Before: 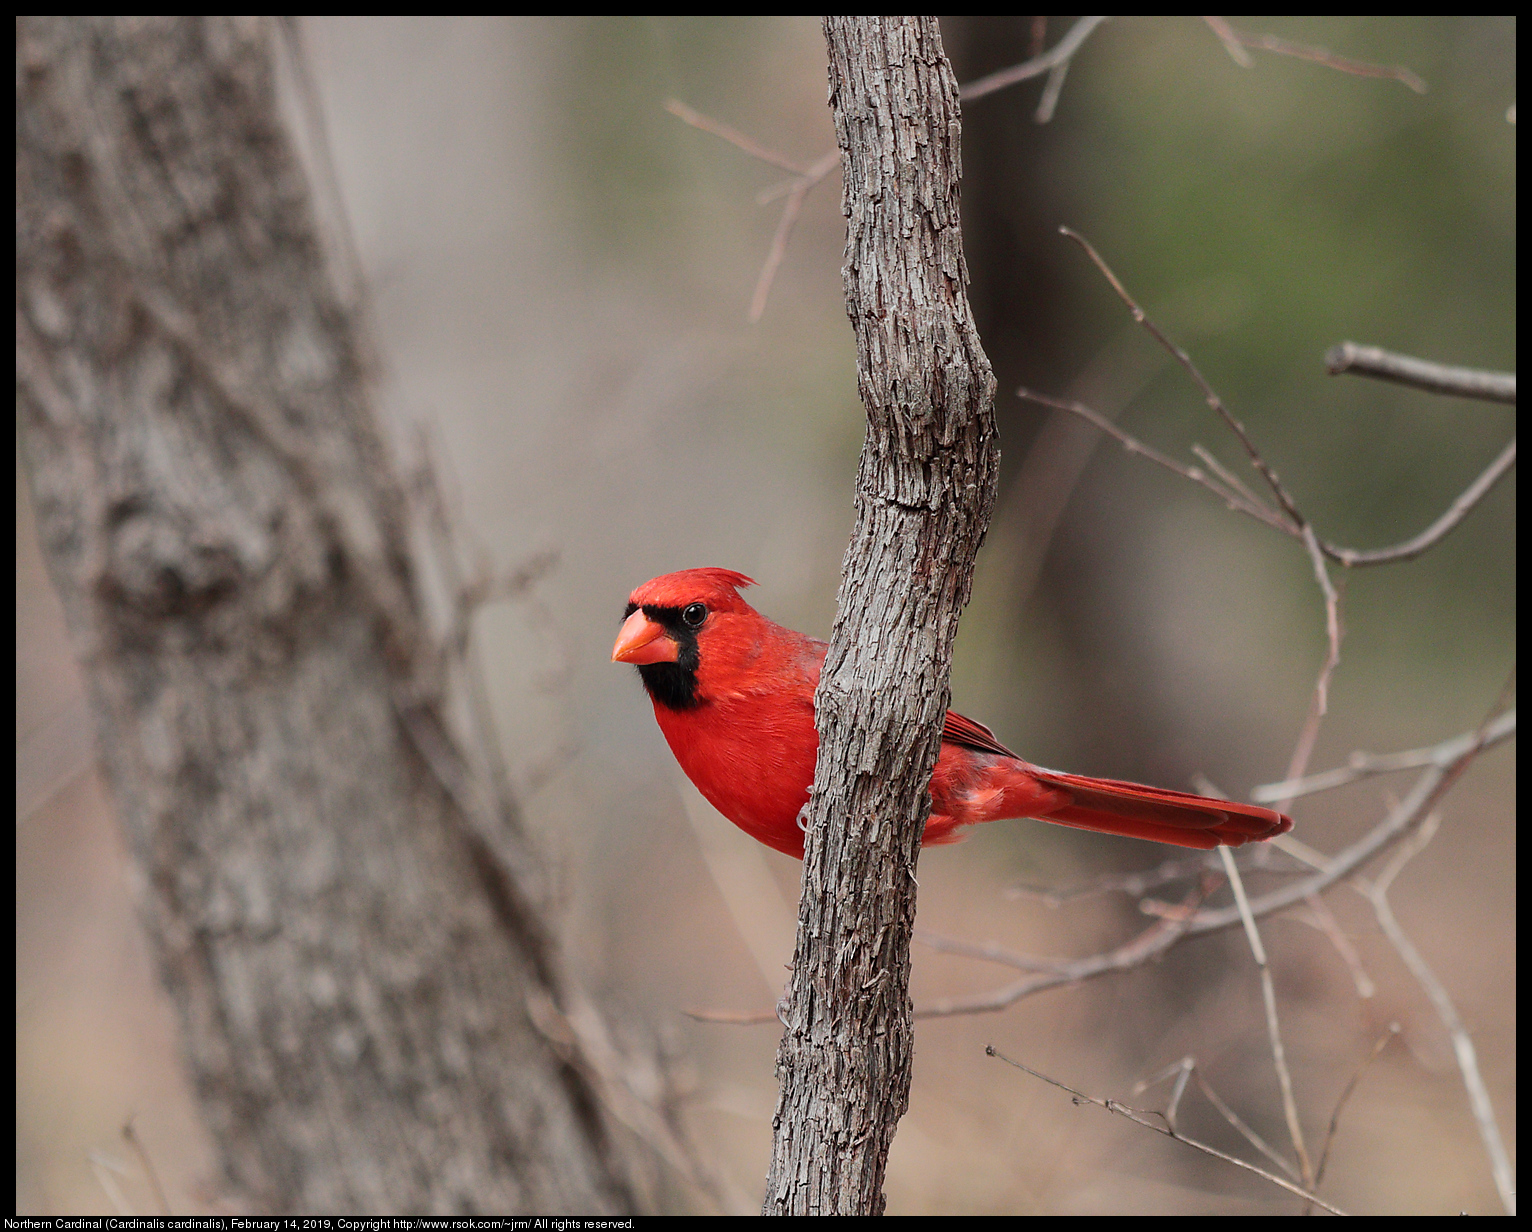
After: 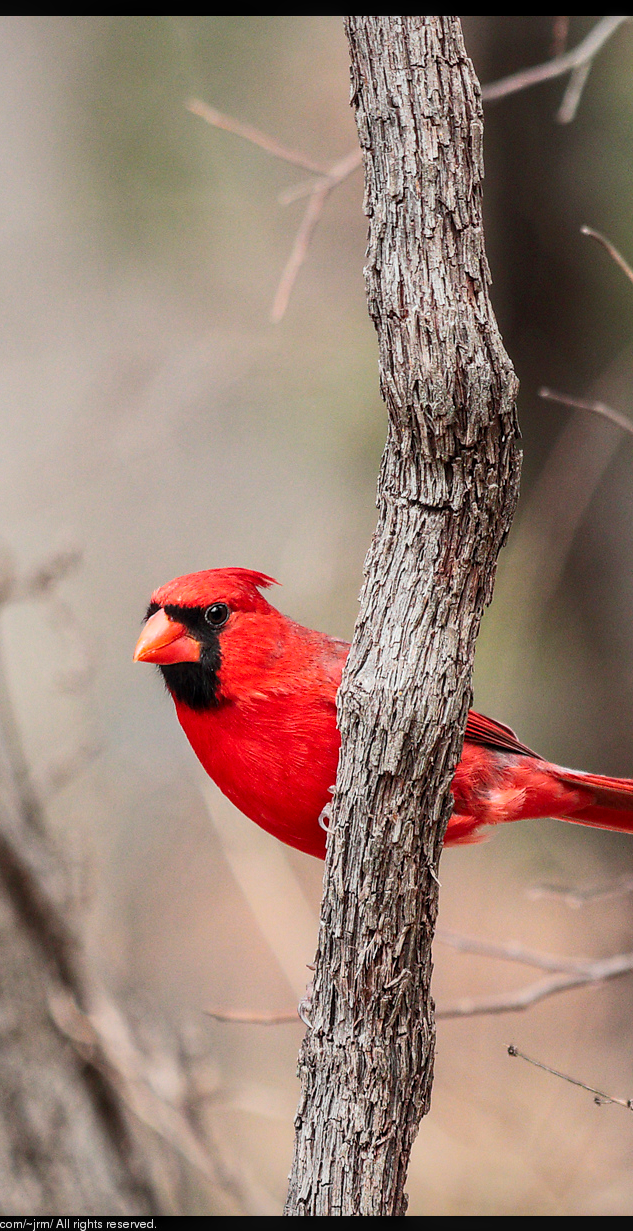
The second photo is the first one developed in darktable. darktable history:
crop: left 31.237%, right 27.406%
local contrast: on, module defaults
contrast brightness saturation: contrast 0.196, brightness 0.157, saturation 0.226
